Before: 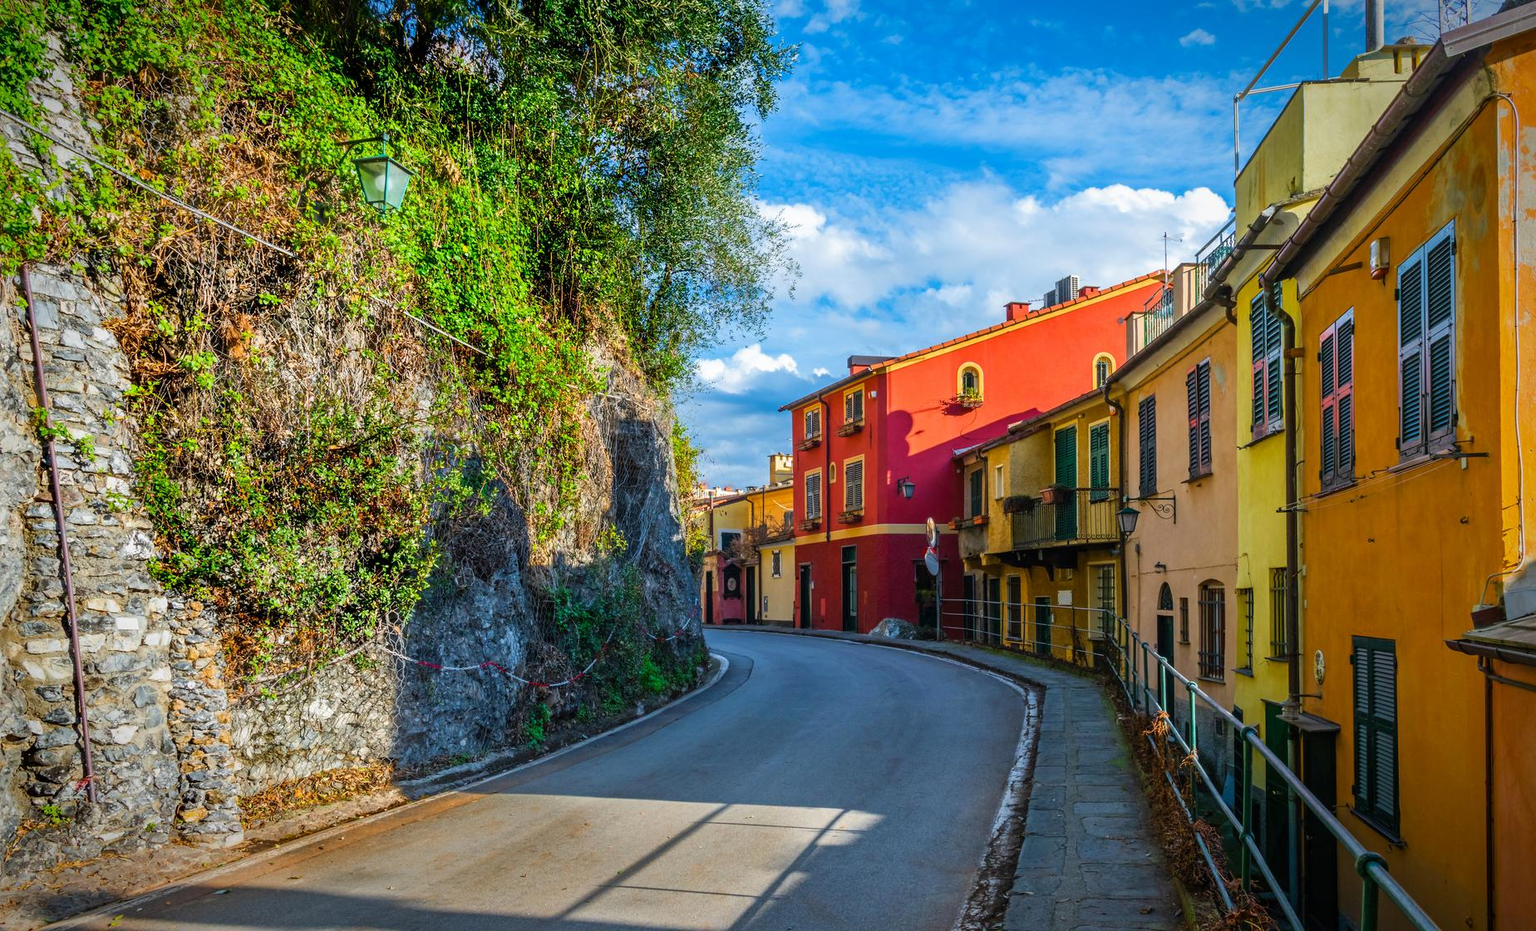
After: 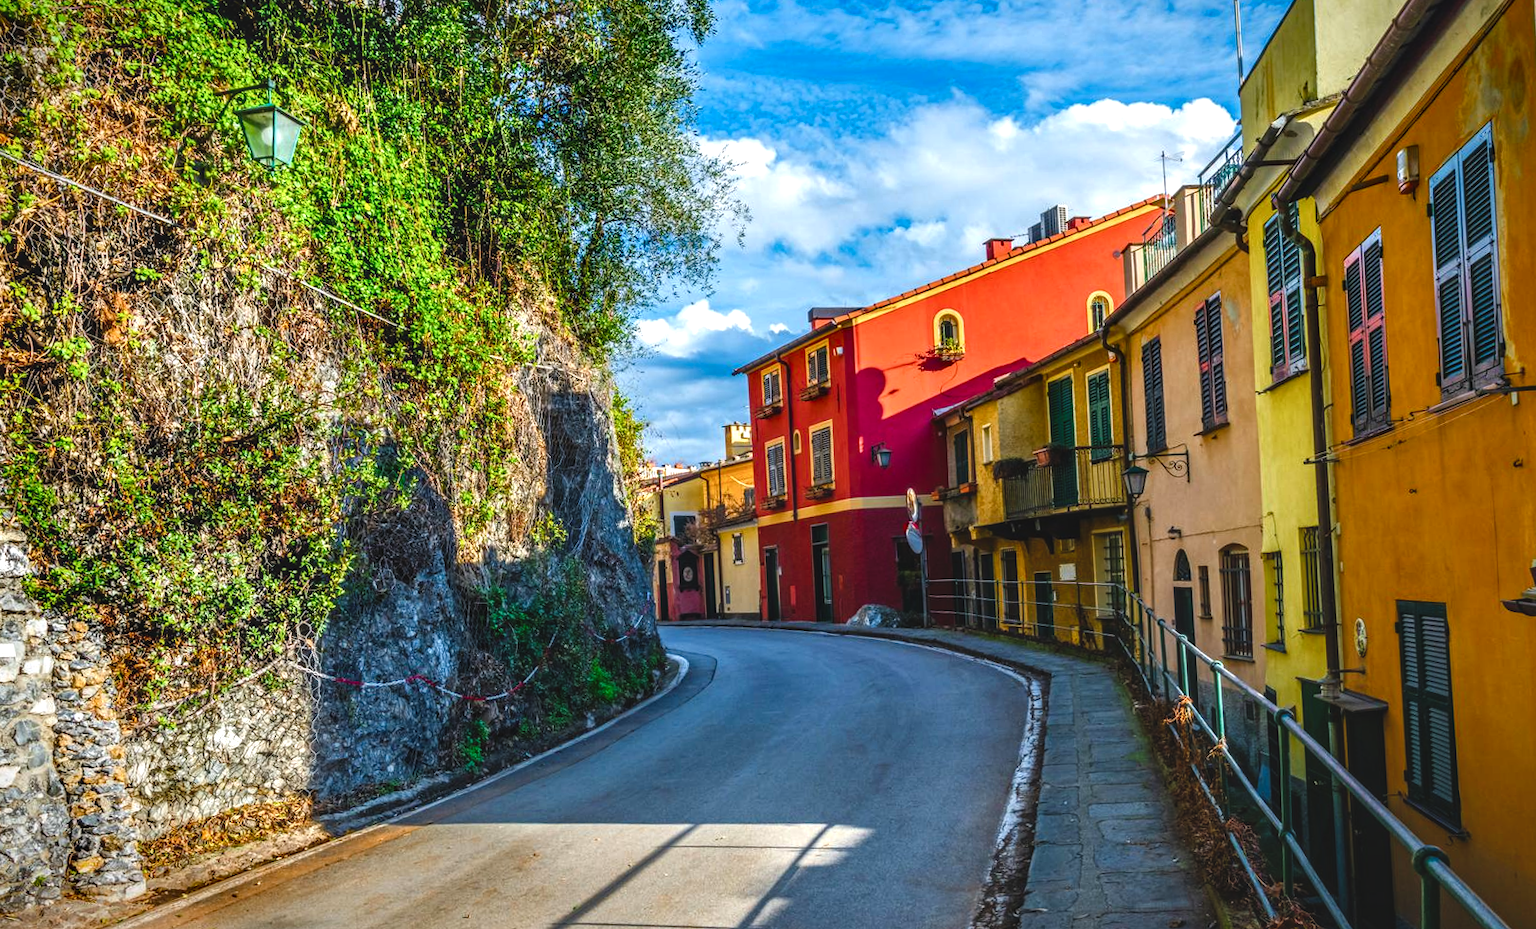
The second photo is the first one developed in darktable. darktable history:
crop and rotate: angle 2.62°, left 5.609%, top 5.7%
exposure: black level correction -0.021, exposure -0.031 EV, compensate highlight preservation false
color balance rgb: white fulcrum 0.998 EV, perceptual saturation grading › global saturation 20%, perceptual saturation grading › highlights -24.837%, perceptual saturation grading › shadows 25.359%, global vibrance 20%
local contrast: highlights 60%, shadows 61%, detail 160%
